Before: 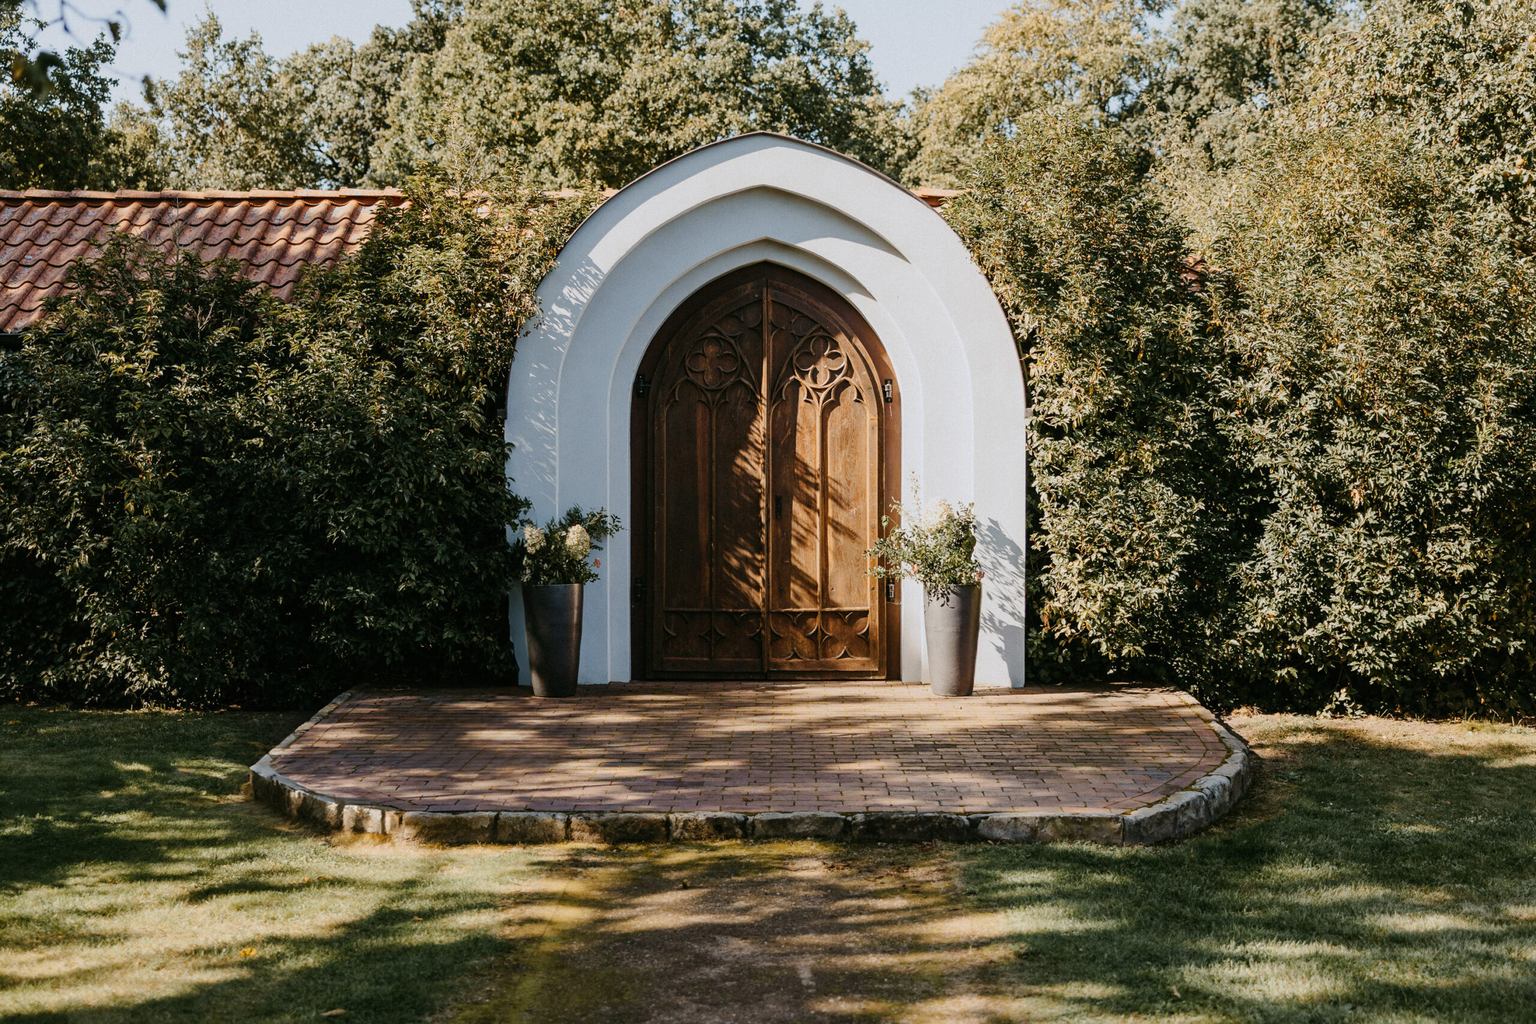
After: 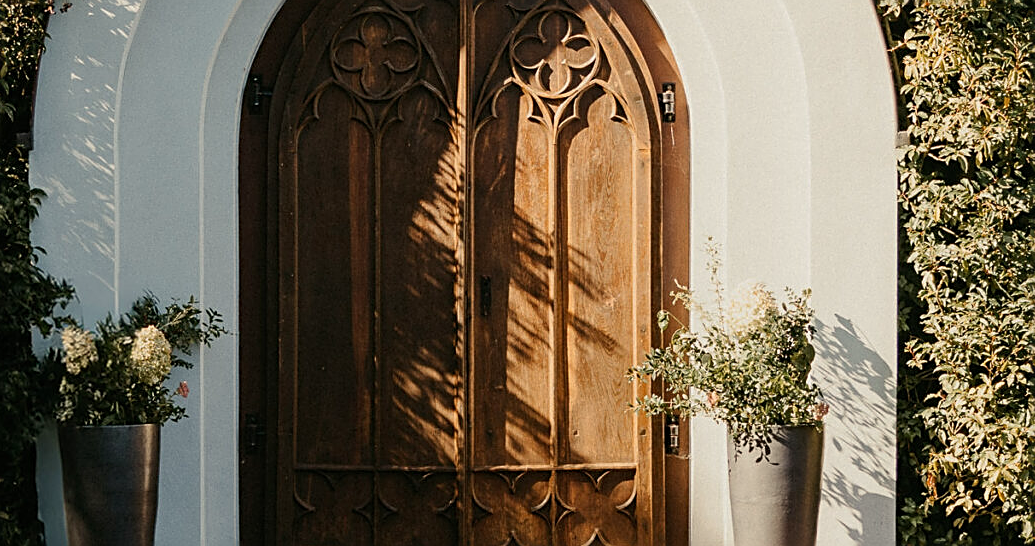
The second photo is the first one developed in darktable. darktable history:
white balance: red 1.029, blue 0.92
crop: left 31.751%, top 32.172%, right 27.8%, bottom 35.83%
sharpen: on, module defaults
